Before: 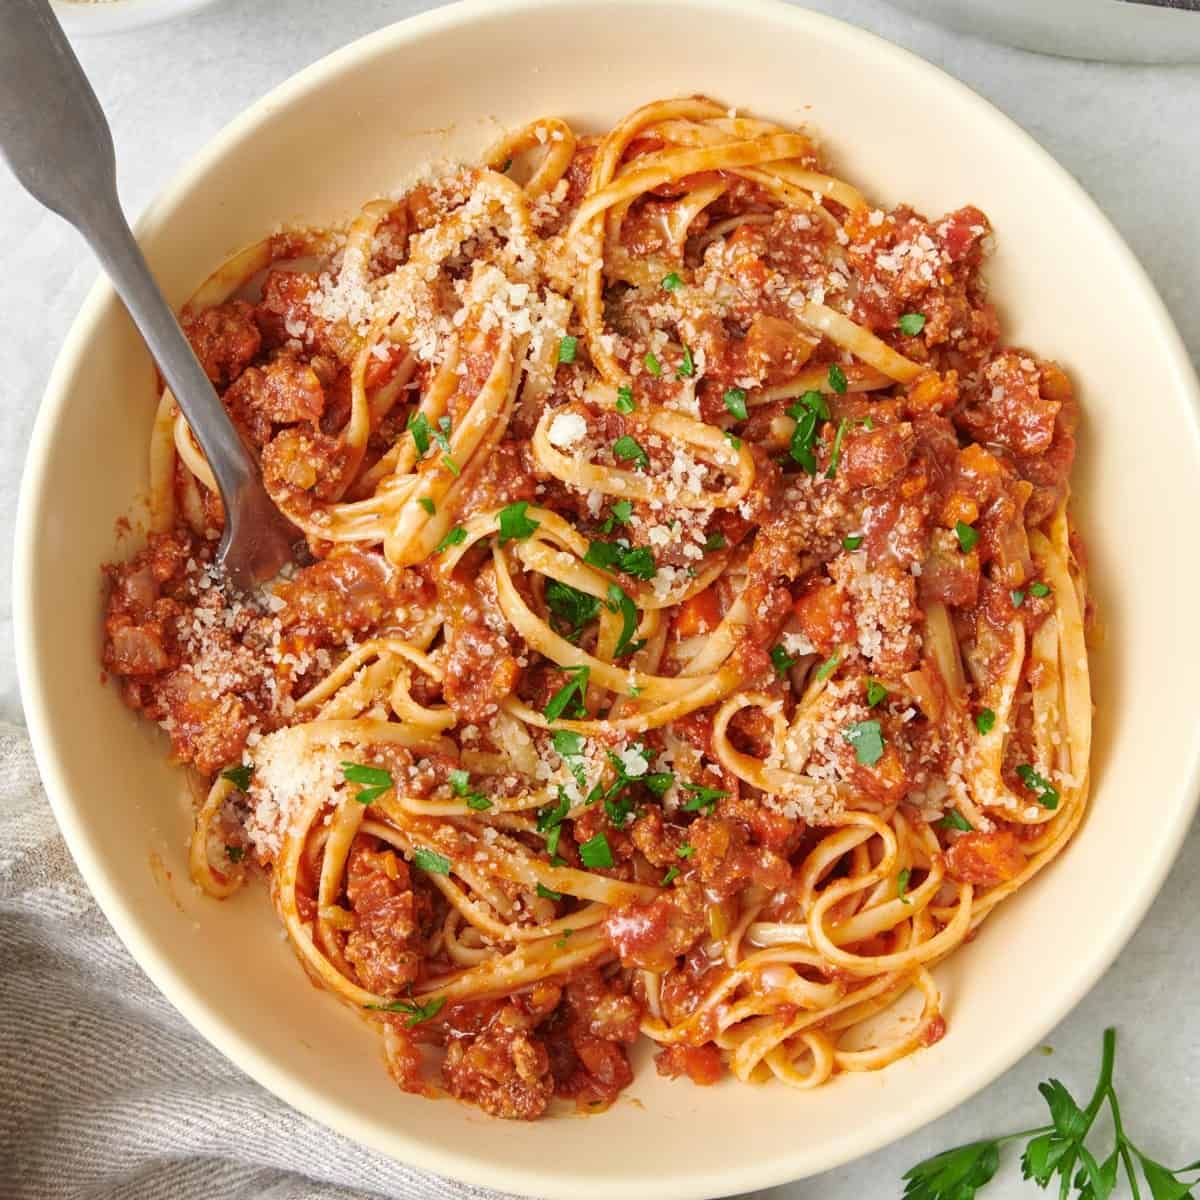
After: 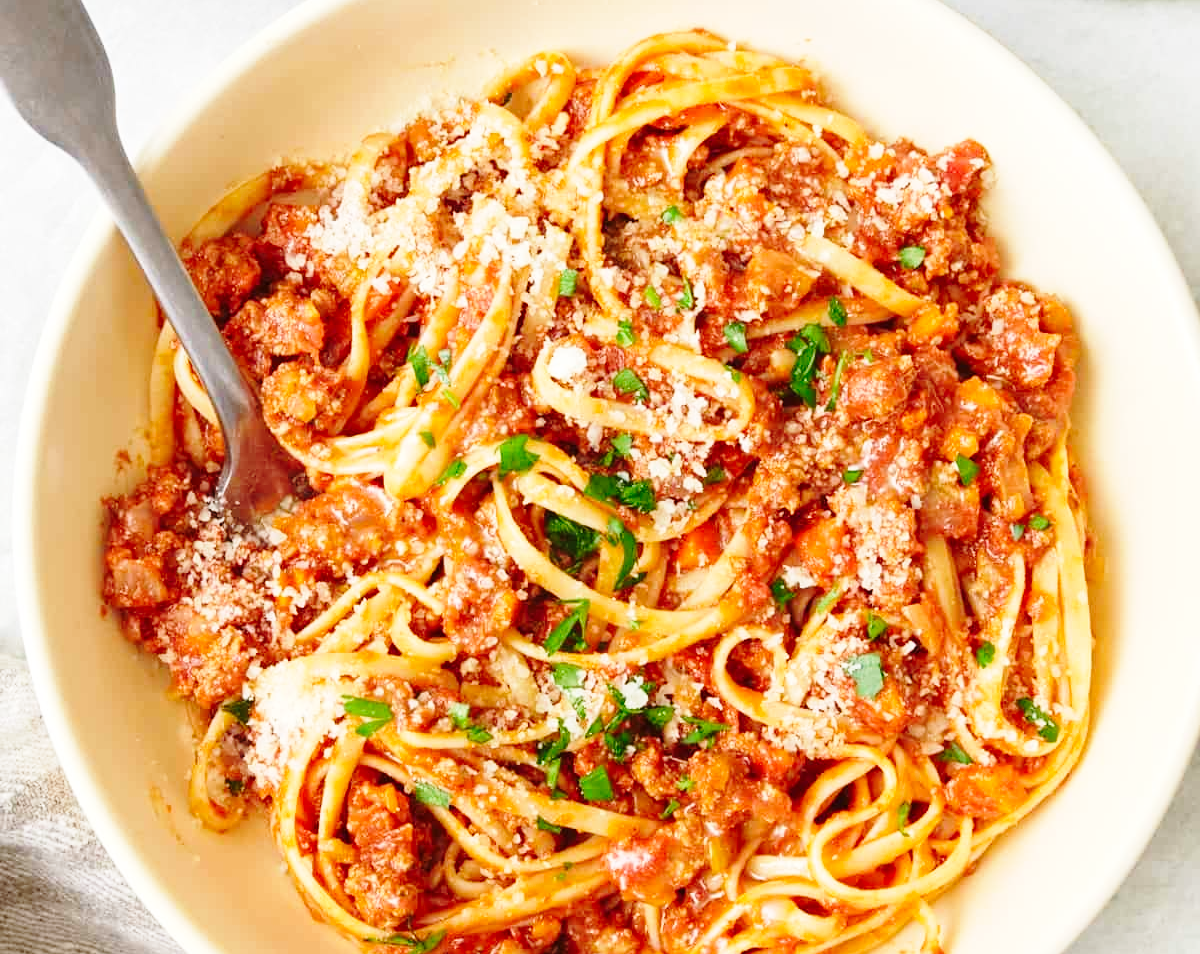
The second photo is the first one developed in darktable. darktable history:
base curve: curves: ch0 [(0, 0) (0.028, 0.03) (0.121, 0.232) (0.46, 0.748) (0.859, 0.968) (1, 1)], preserve colors none
crop and rotate: top 5.654%, bottom 14.783%
